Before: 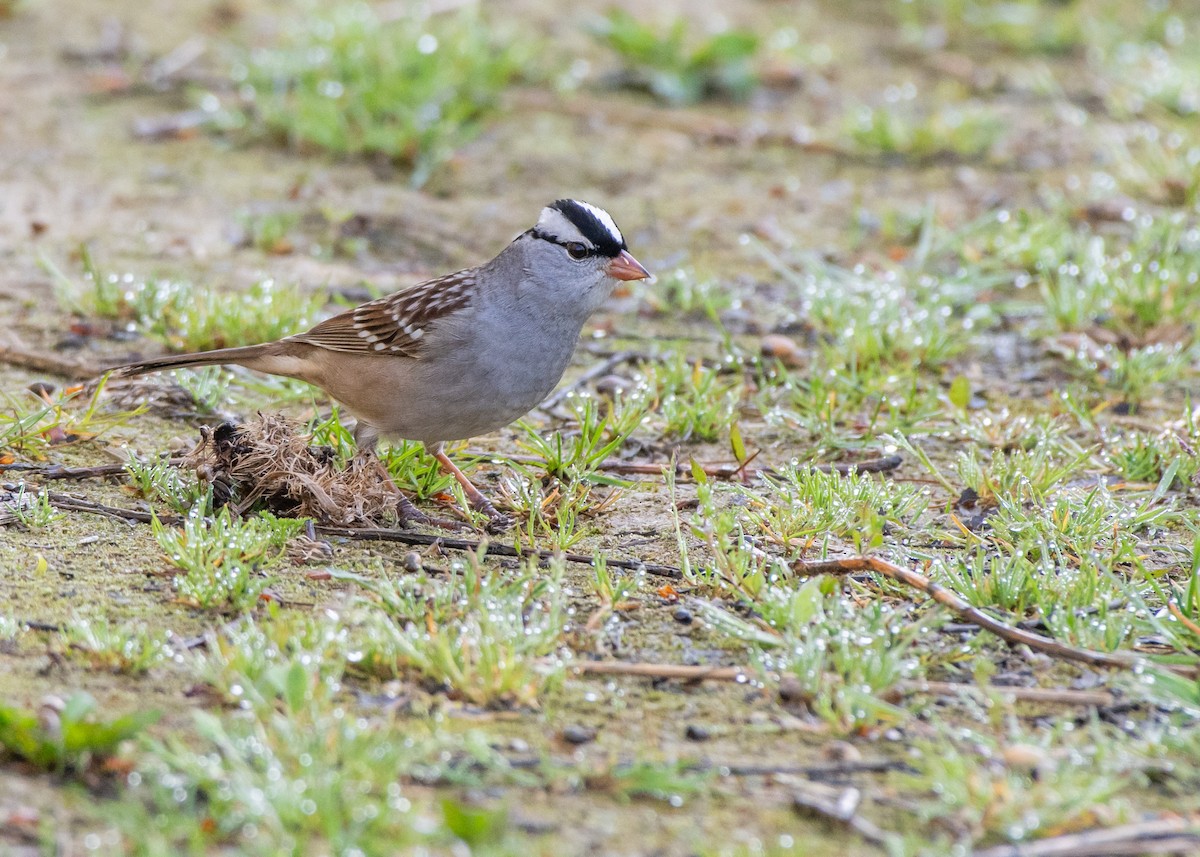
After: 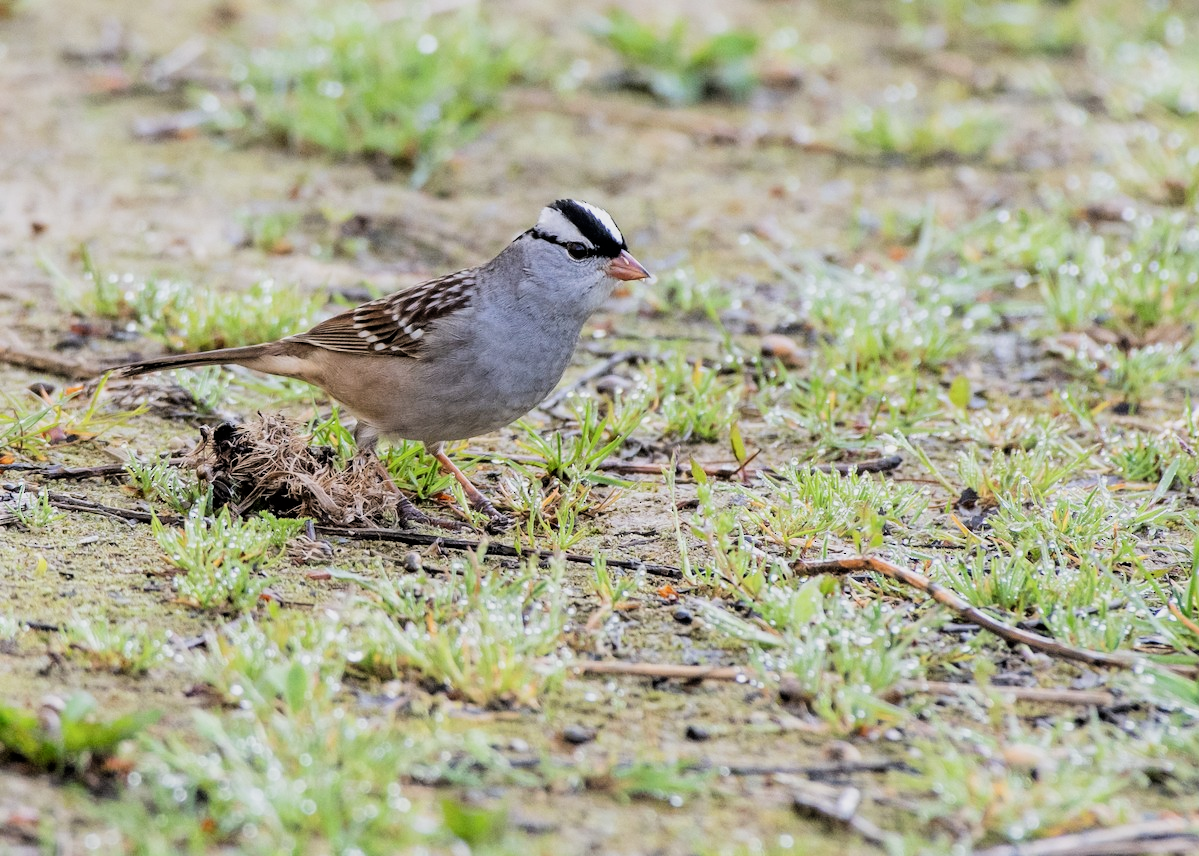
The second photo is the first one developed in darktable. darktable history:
filmic rgb: black relative exposure -5 EV, white relative exposure 3.5 EV, hardness 3.19, contrast 1.4, highlights saturation mix -30%
